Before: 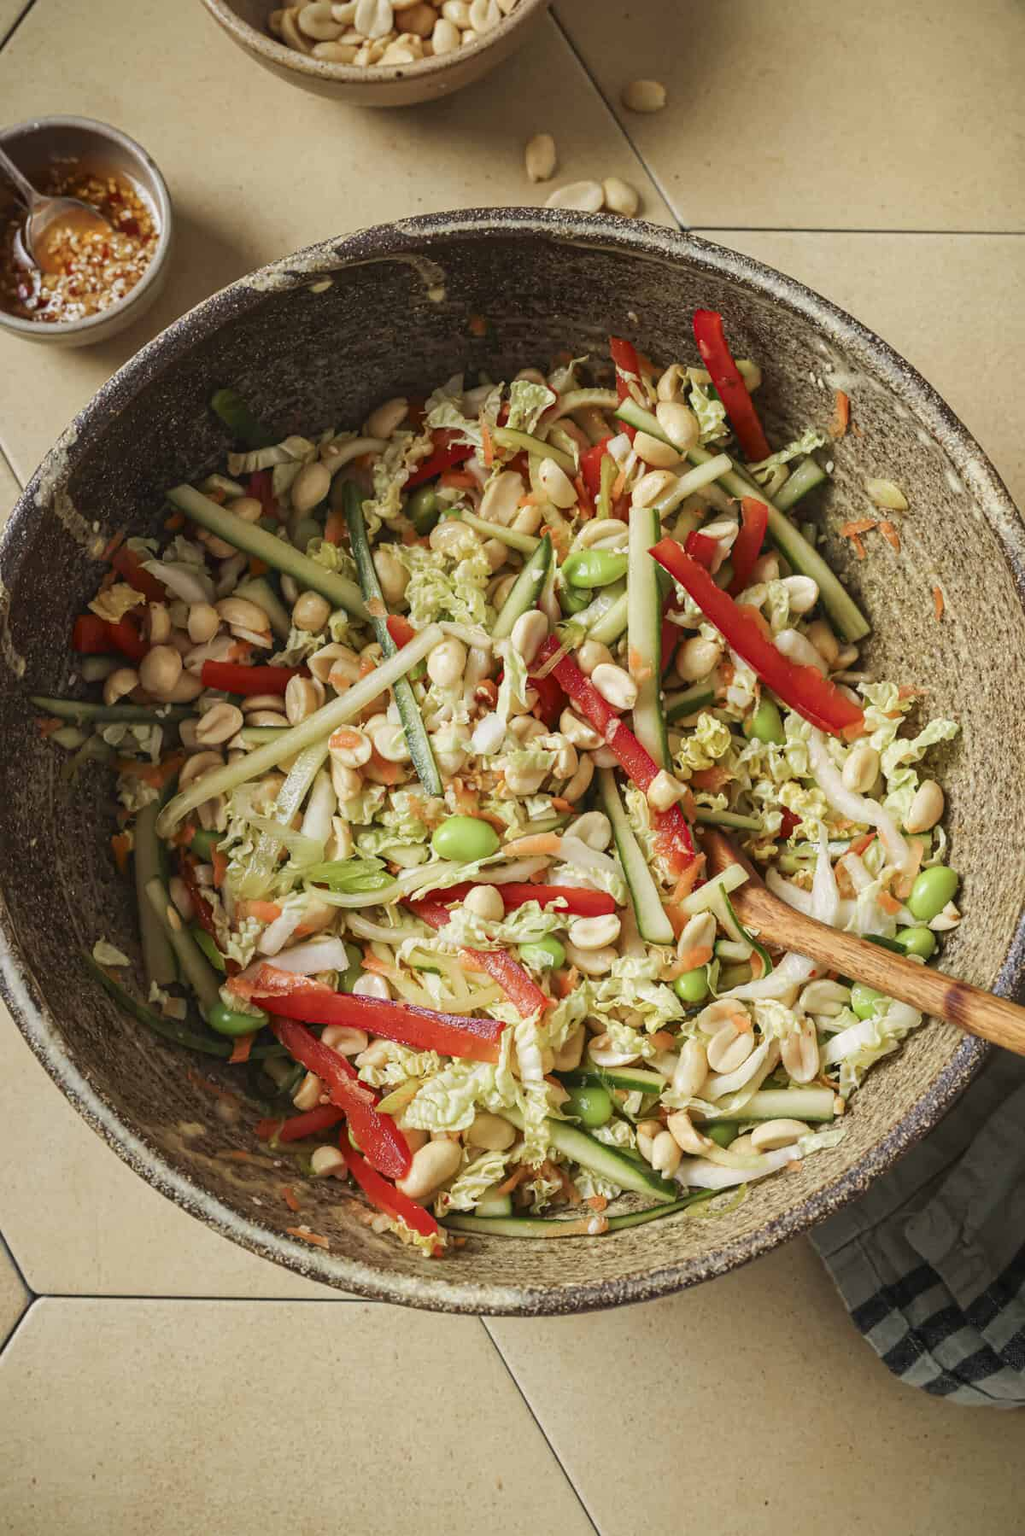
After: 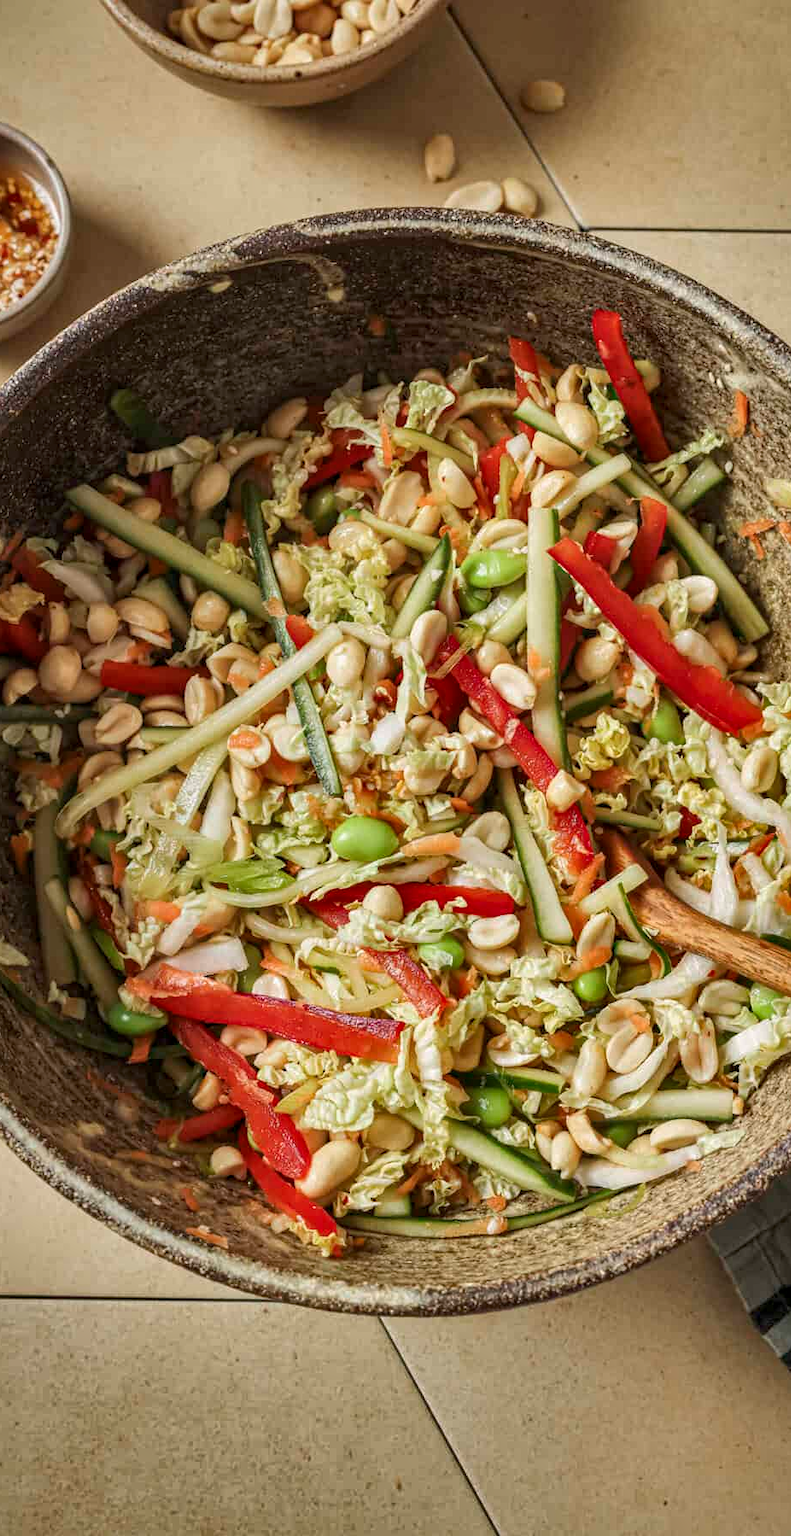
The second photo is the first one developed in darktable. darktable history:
crop: left 9.881%, right 12.867%
sharpen: radius 5.304, amount 0.315, threshold 25.995
shadows and highlights: shadows 20.76, highlights -82.37, soften with gaussian
local contrast: on, module defaults
